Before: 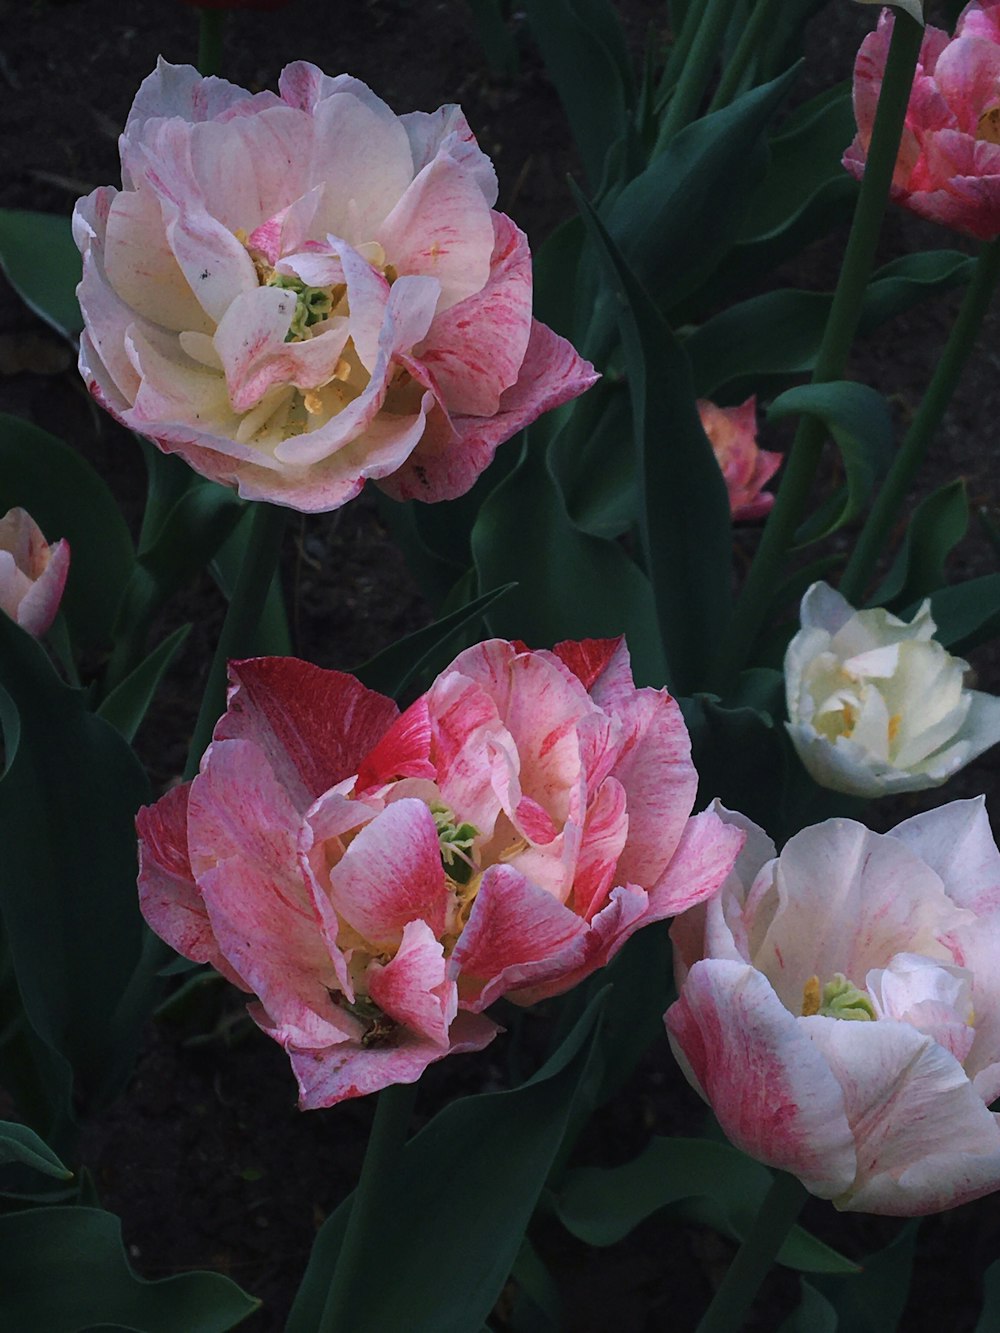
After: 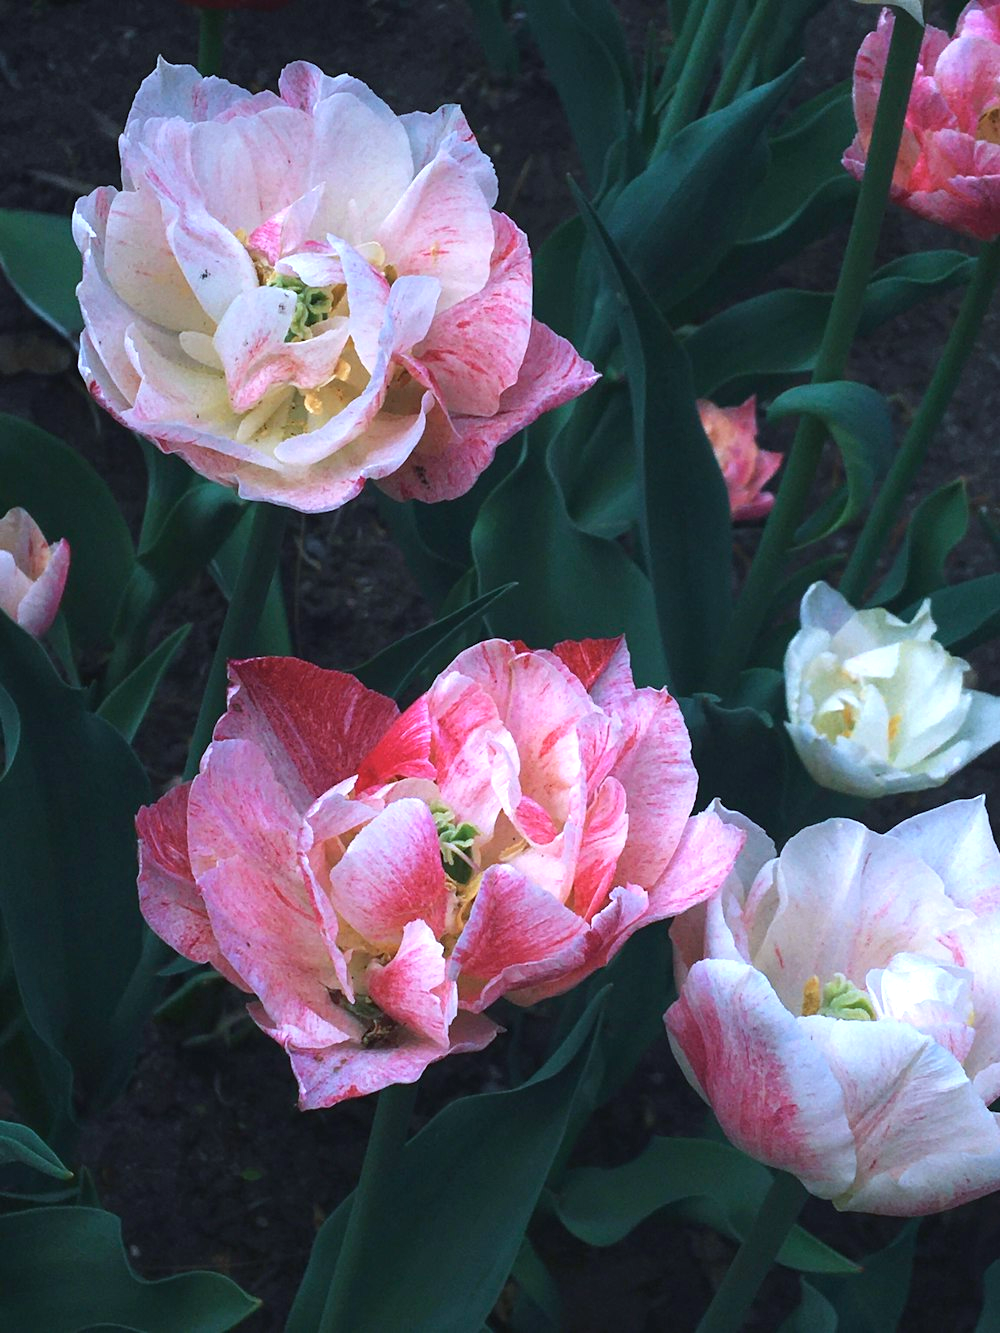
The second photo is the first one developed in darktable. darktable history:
exposure: black level correction 0, exposure 1.001 EV, compensate exposure bias true, compensate highlight preservation false
color calibration: illuminant F (fluorescent), F source F9 (Cool White Deluxe 4150 K) – high CRI, x 0.374, y 0.373, temperature 4161.56 K
